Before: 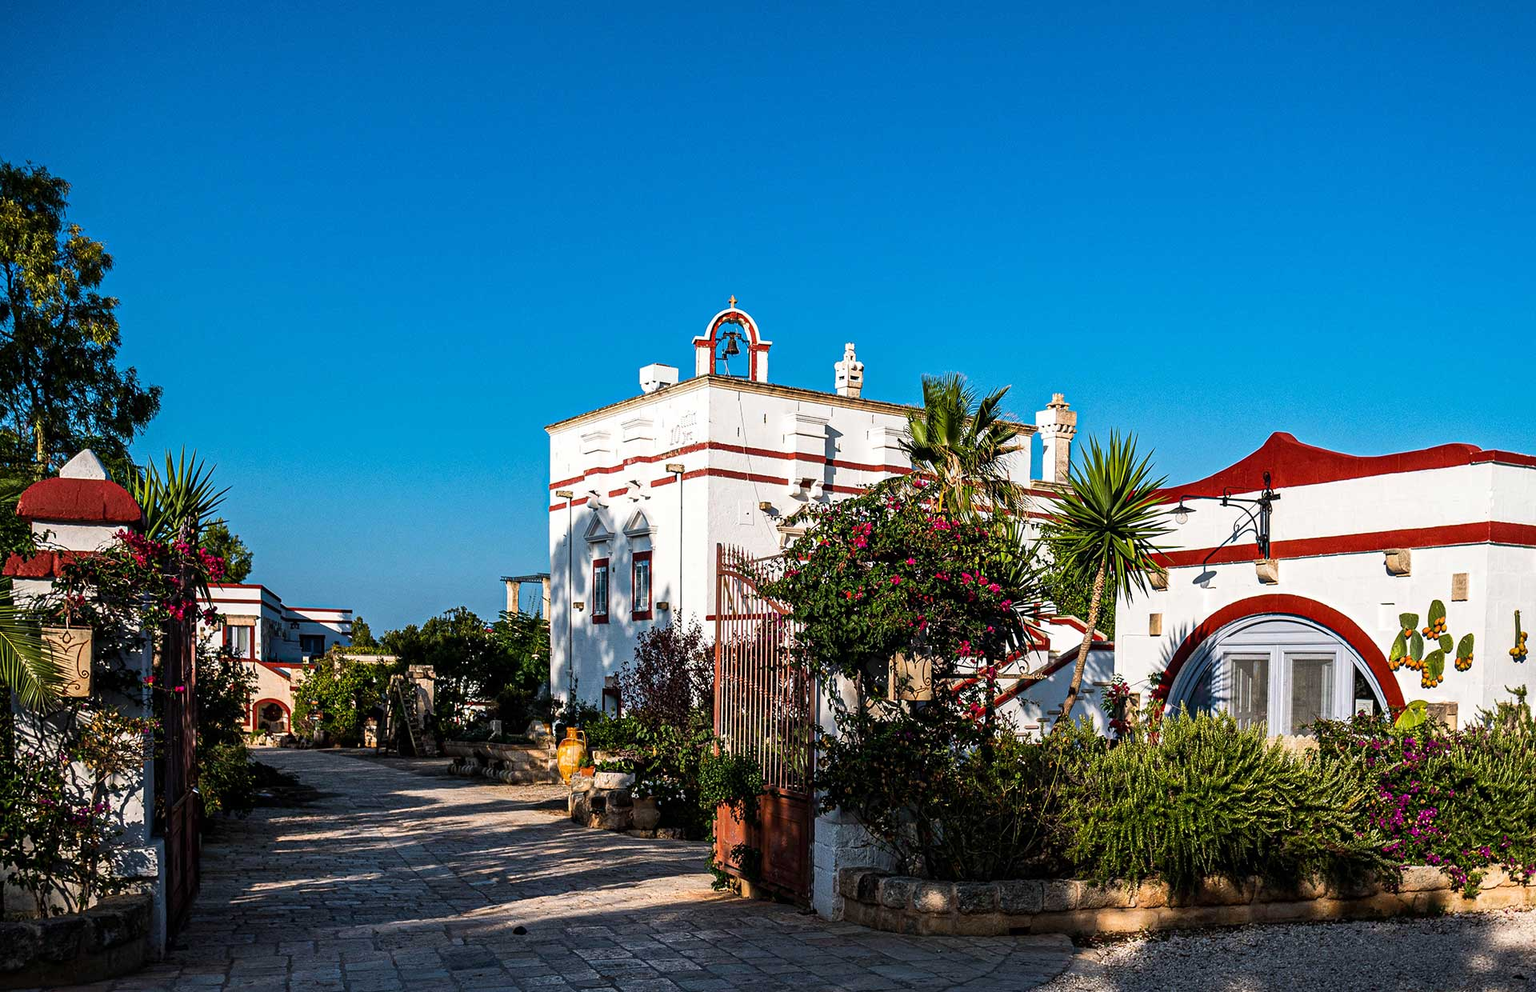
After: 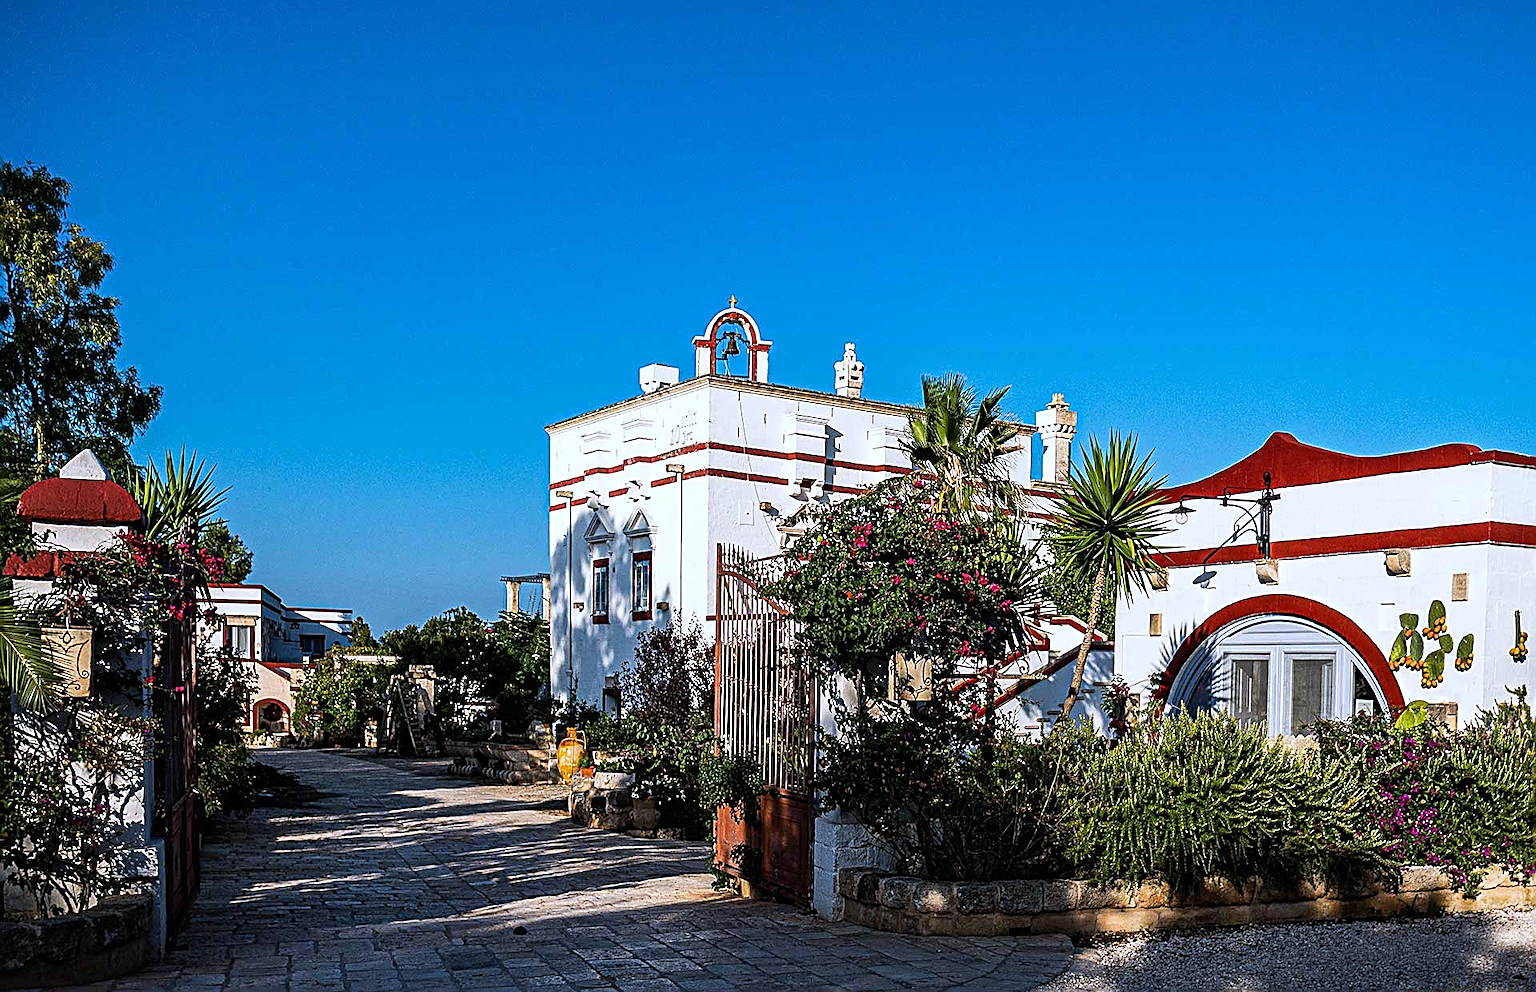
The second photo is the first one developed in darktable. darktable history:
white balance: red 0.954, blue 1.079
sharpen: amount 1
